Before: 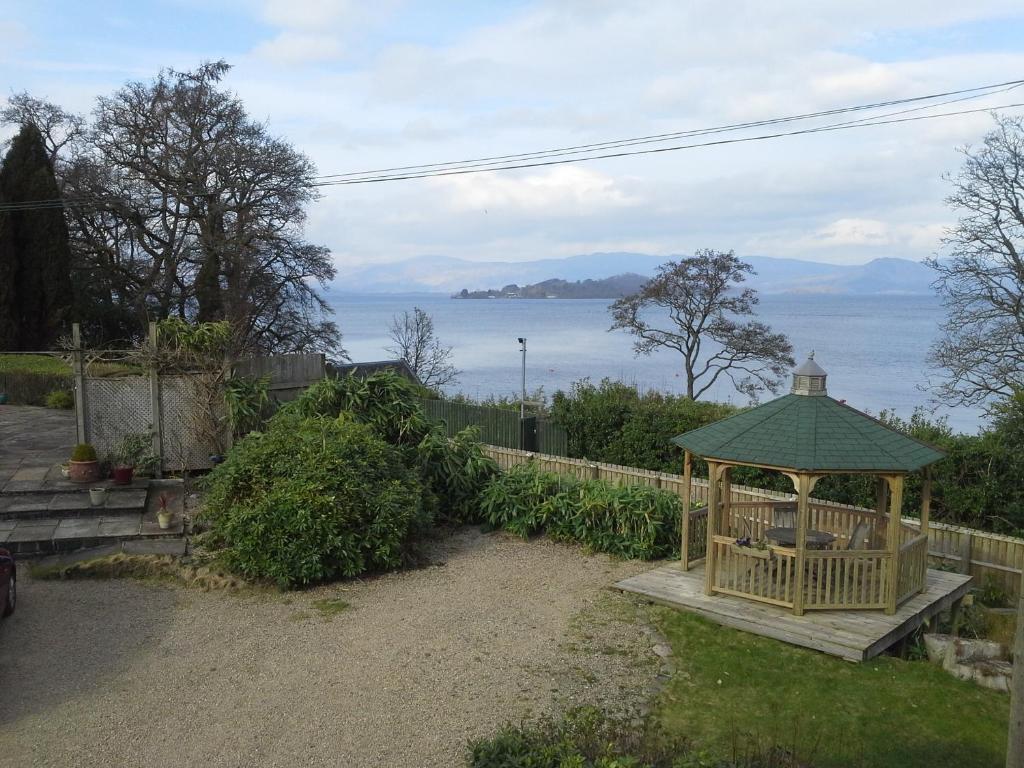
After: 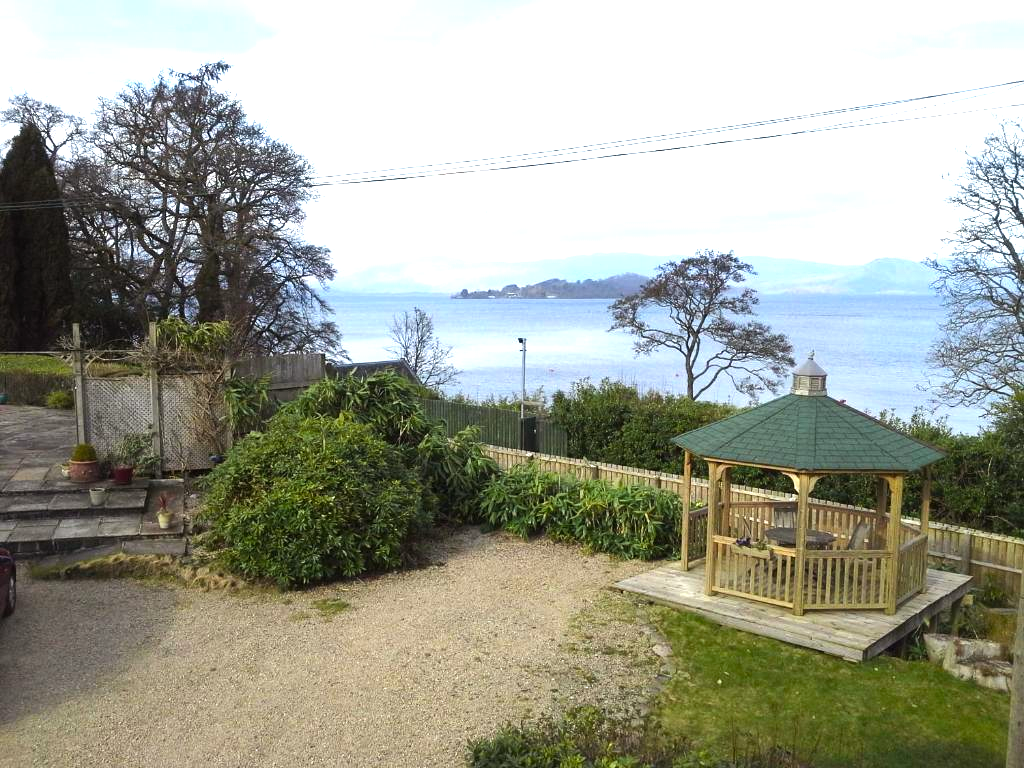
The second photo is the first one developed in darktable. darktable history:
exposure: exposure 0.258 EV, compensate exposure bias true, compensate highlight preservation false
color balance rgb: power › chroma 0.323%, power › hue 23.39°, perceptual saturation grading › global saturation 0.734%, perceptual brilliance grading › global brilliance 10.569%, perceptual brilliance grading › shadows 15.142%, global vibrance 20%
tone equalizer: -8 EV -0.443 EV, -7 EV -0.39 EV, -6 EV -0.316 EV, -5 EV -0.22 EV, -3 EV 0.233 EV, -2 EV 0.332 EV, -1 EV 0.4 EV, +0 EV 0.399 EV, edges refinement/feathering 500, mask exposure compensation -1.57 EV, preserve details no
shadows and highlights: shadows 37.34, highlights -26.64, soften with gaussian
